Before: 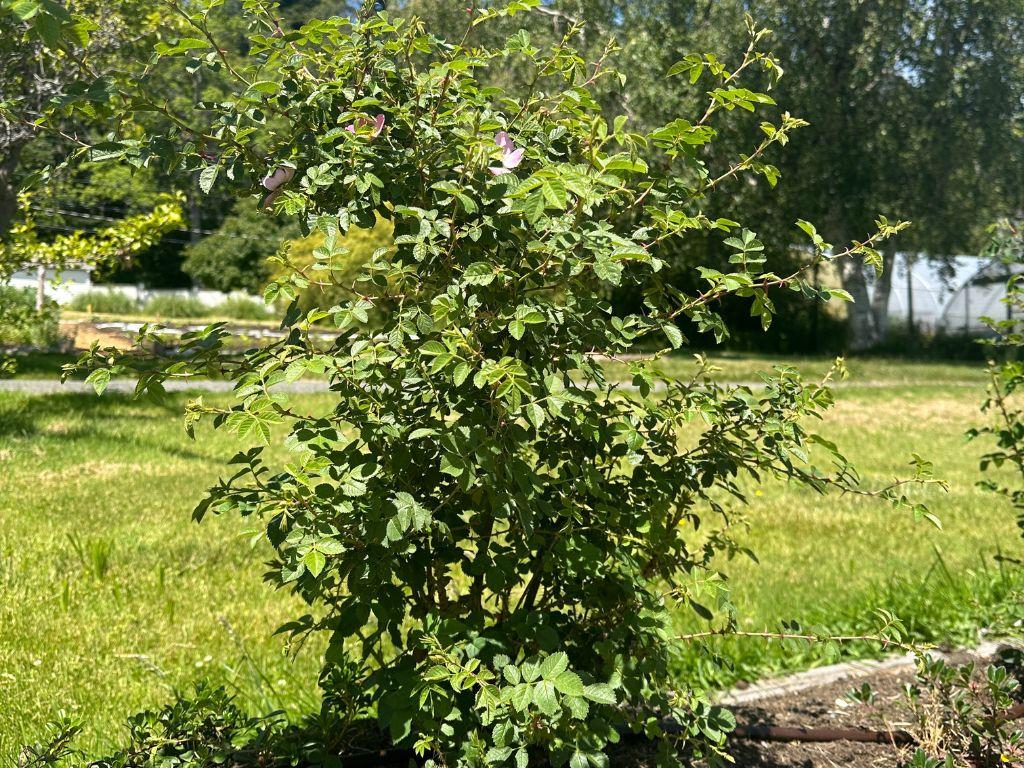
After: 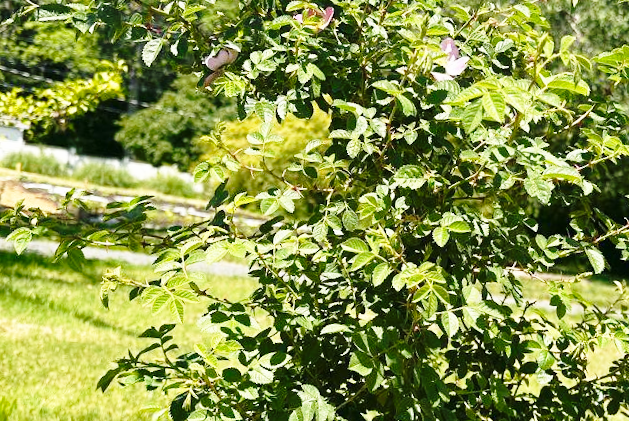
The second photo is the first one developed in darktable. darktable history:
base curve: curves: ch0 [(0, 0) (0.028, 0.03) (0.121, 0.232) (0.46, 0.748) (0.859, 0.968) (1, 1)], preserve colors none
crop and rotate: angle -6.53°, left 2.018%, top 6.831%, right 27.617%, bottom 30.386%
exposure: exposure -0.043 EV, compensate highlight preservation false
